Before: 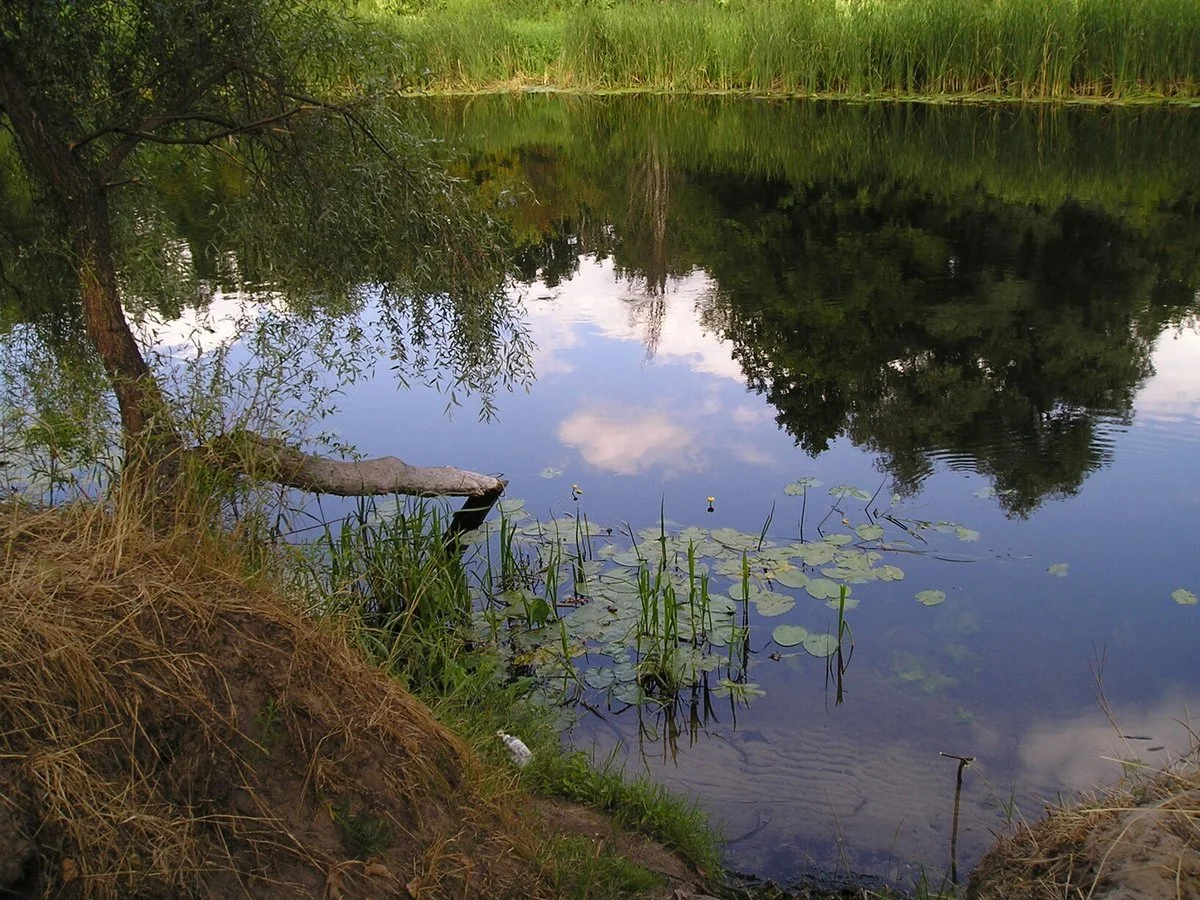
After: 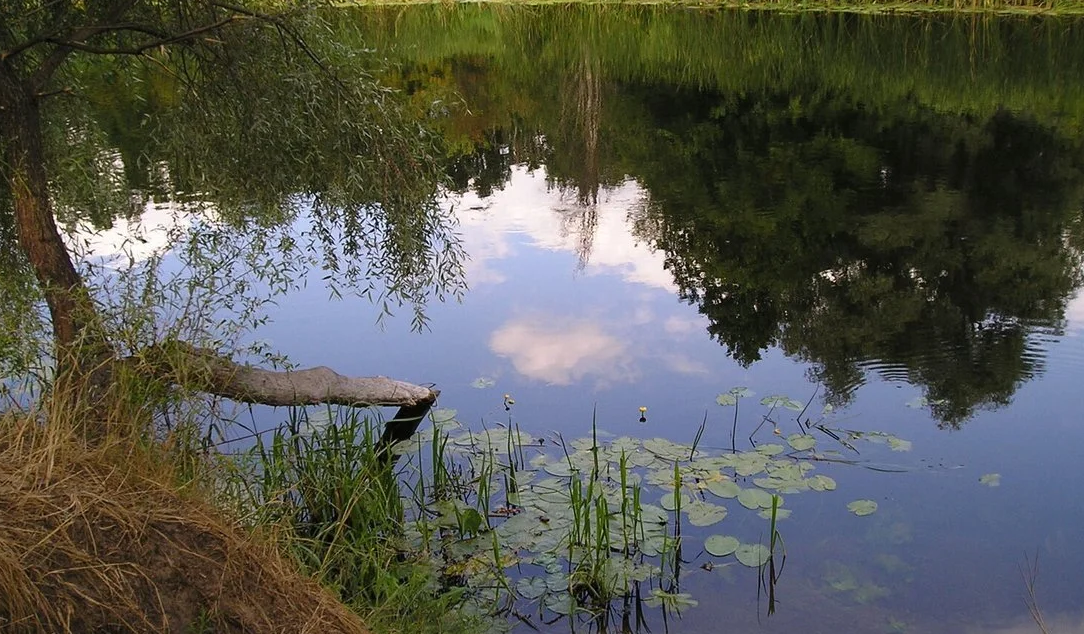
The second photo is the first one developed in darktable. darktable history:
crop: left 5.712%, top 10.069%, right 3.669%, bottom 19.386%
